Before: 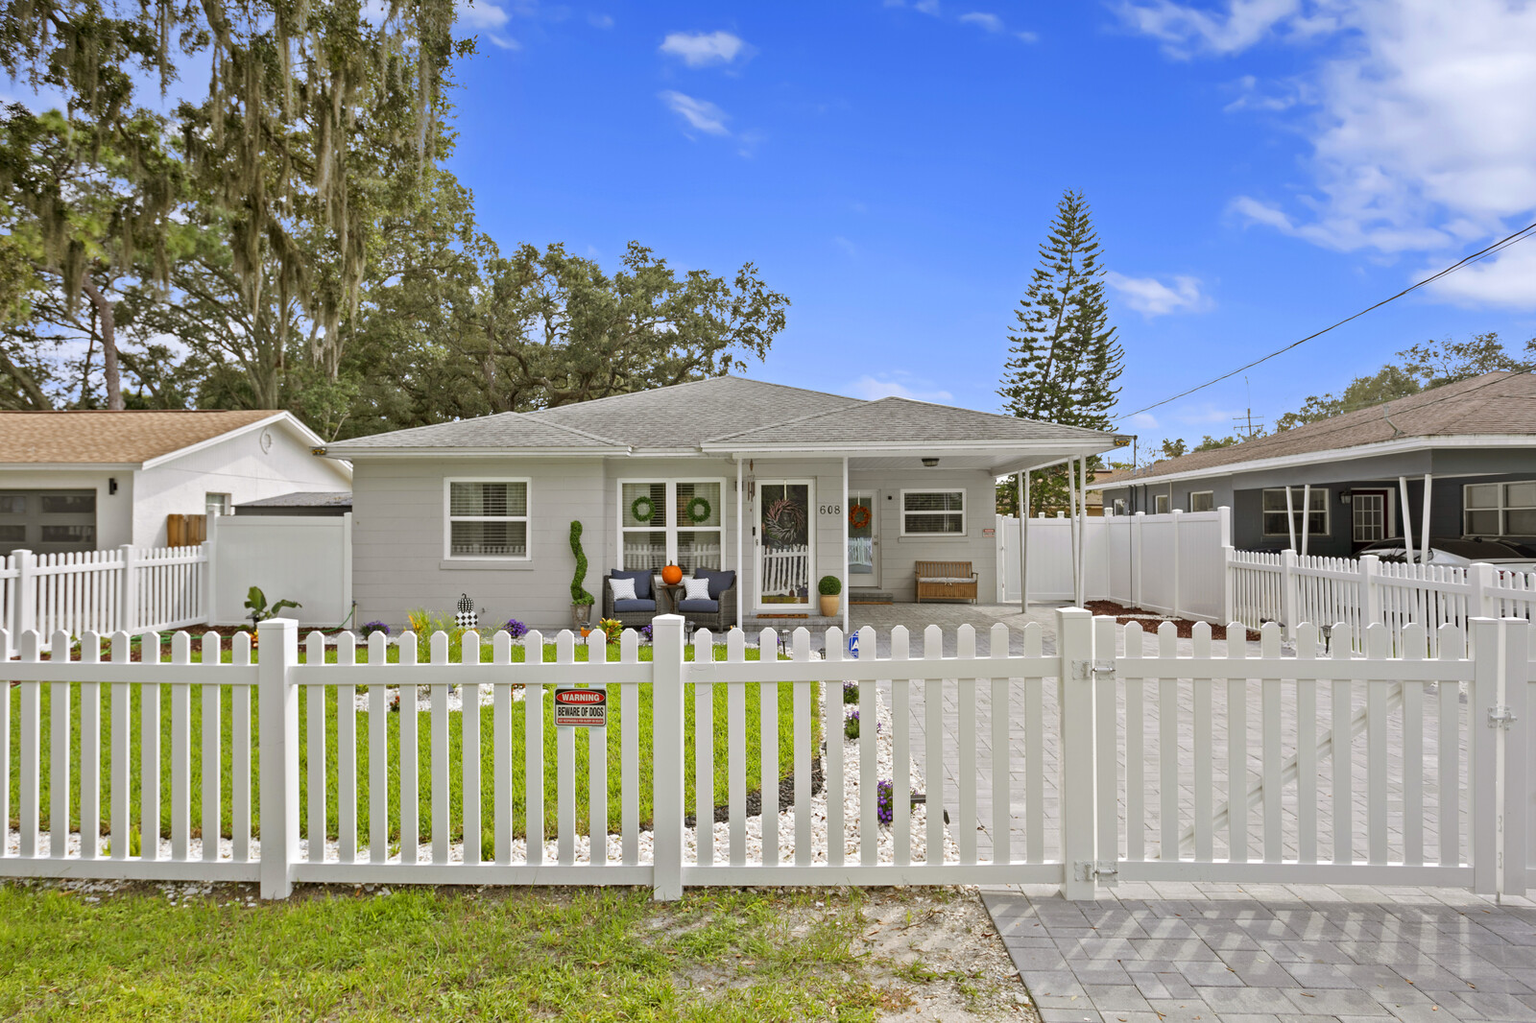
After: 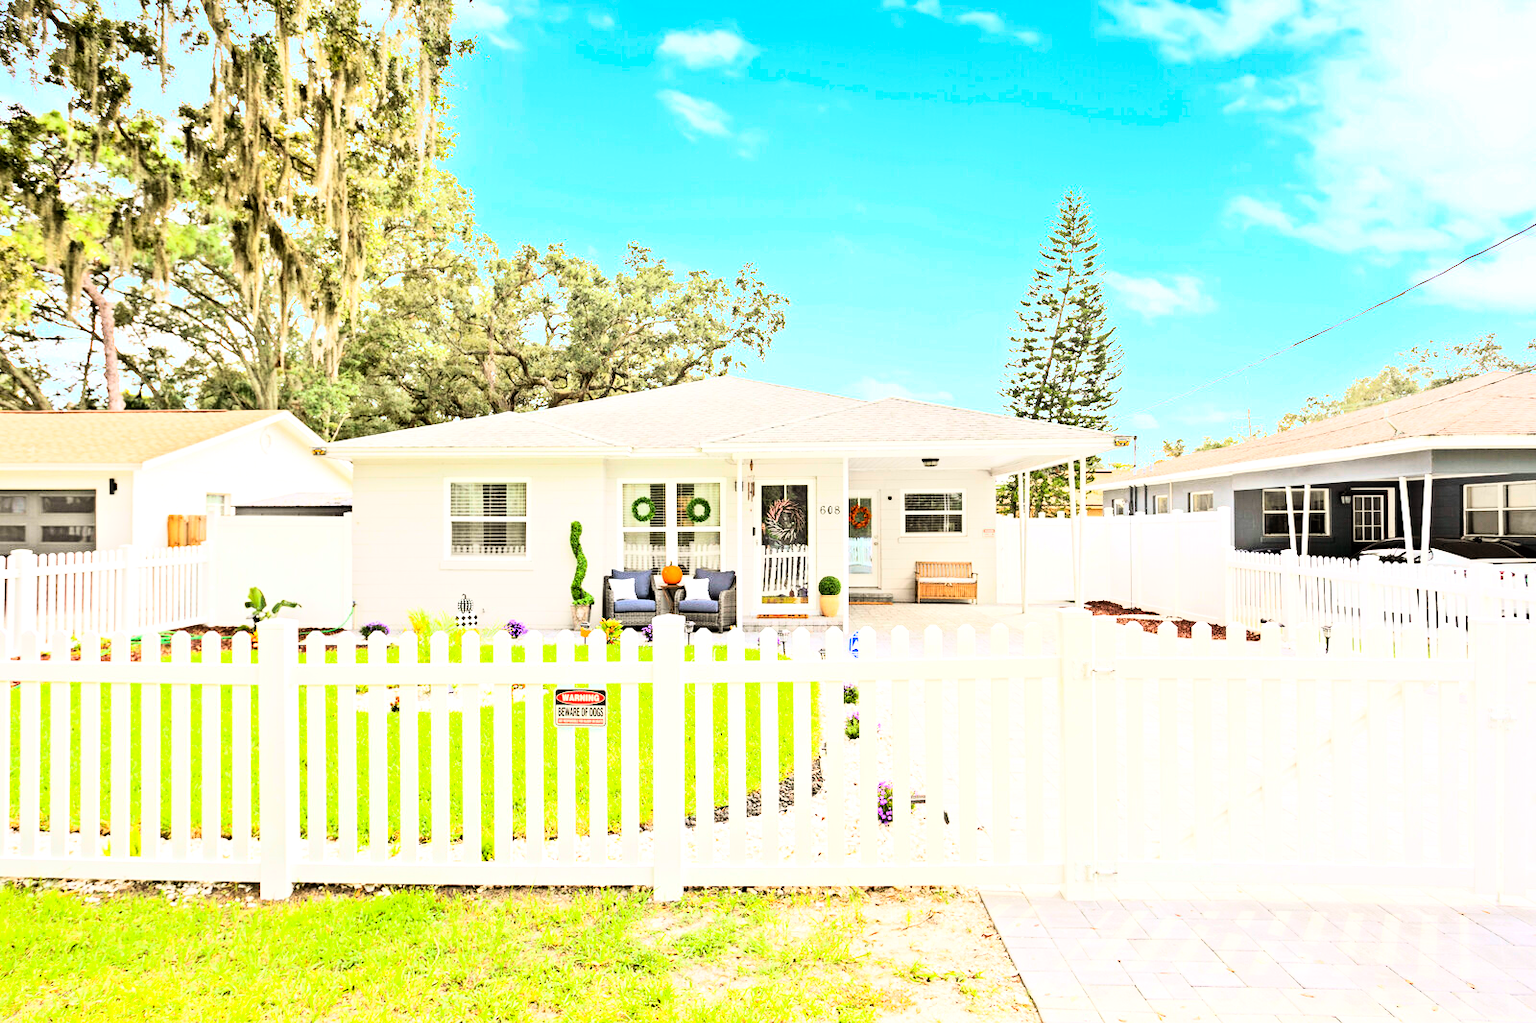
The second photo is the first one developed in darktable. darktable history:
exposure: black level correction 0, exposure 1 EV, compensate exposure bias true, compensate highlight preservation false
rgb curve: curves: ch0 [(0, 0) (0.21, 0.15) (0.24, 0.21) (0.5, 0.75) (0.75, 0.96) (0.89, 0.99) (1, 1)]; ch1 [(0, 0.02) (0.21, 0.13) (0.25, 0.2) (0.5, 0.67) (0.75, 0.9) (0.89, 0.97) (1, 1)]; ch2 [(0, 0.02) (0.21, 0.13) (0.25, 0.2) (0.5, 0.67) (0.75, 0.9) (0.89, 0.97) (1, 1)], compensate middle gray true
